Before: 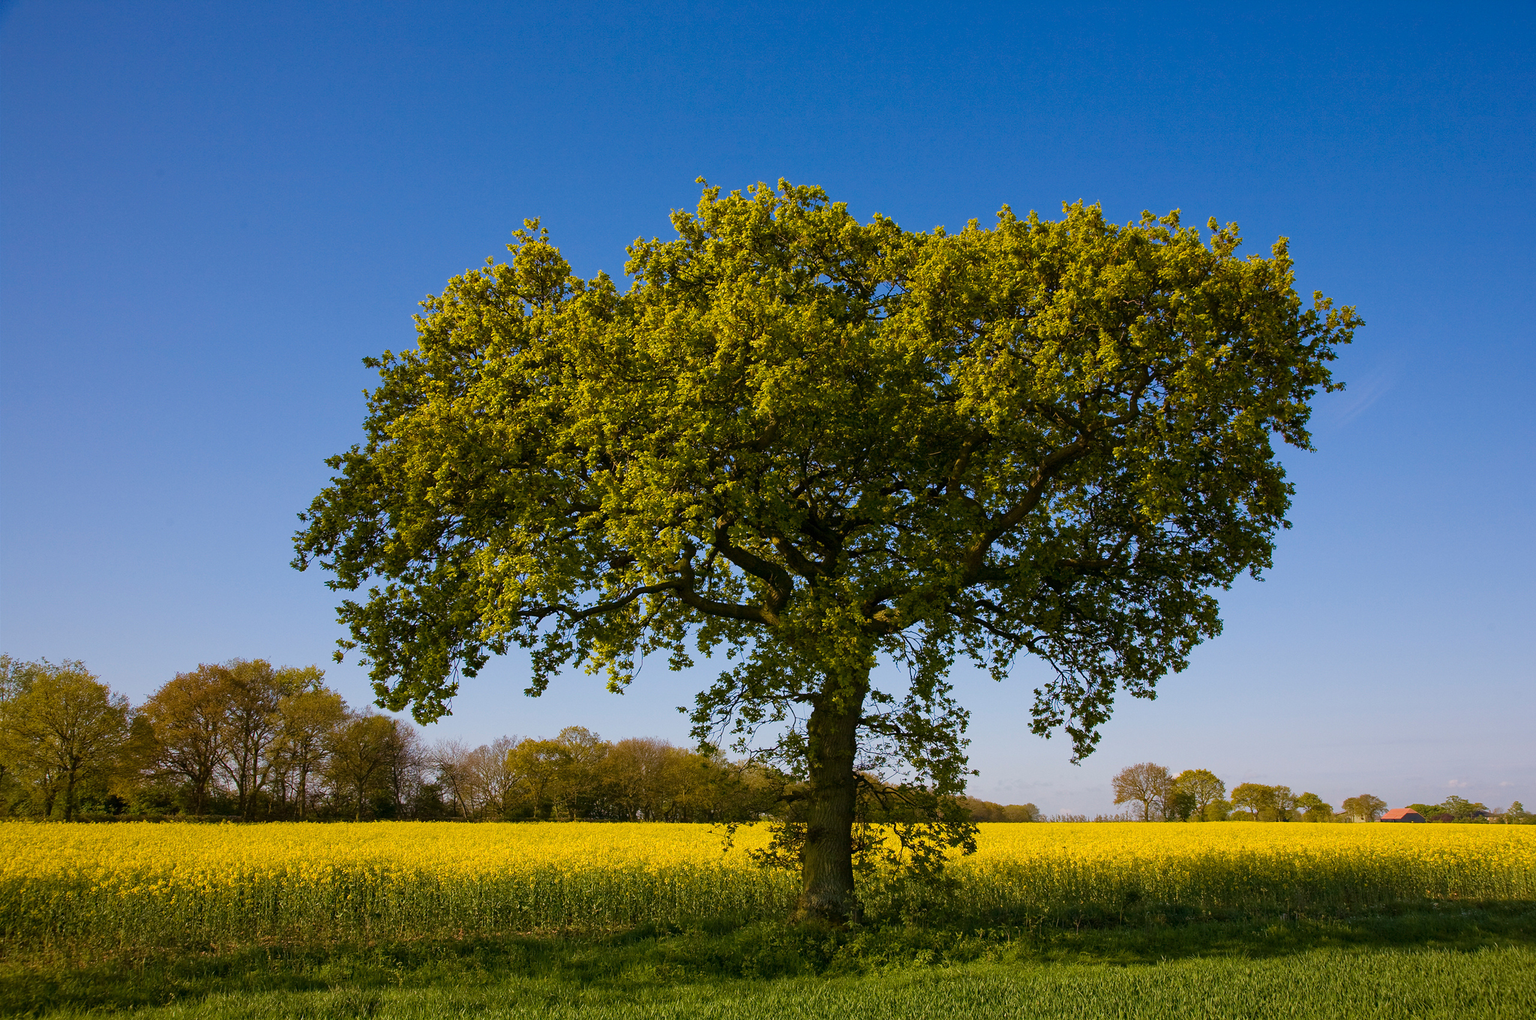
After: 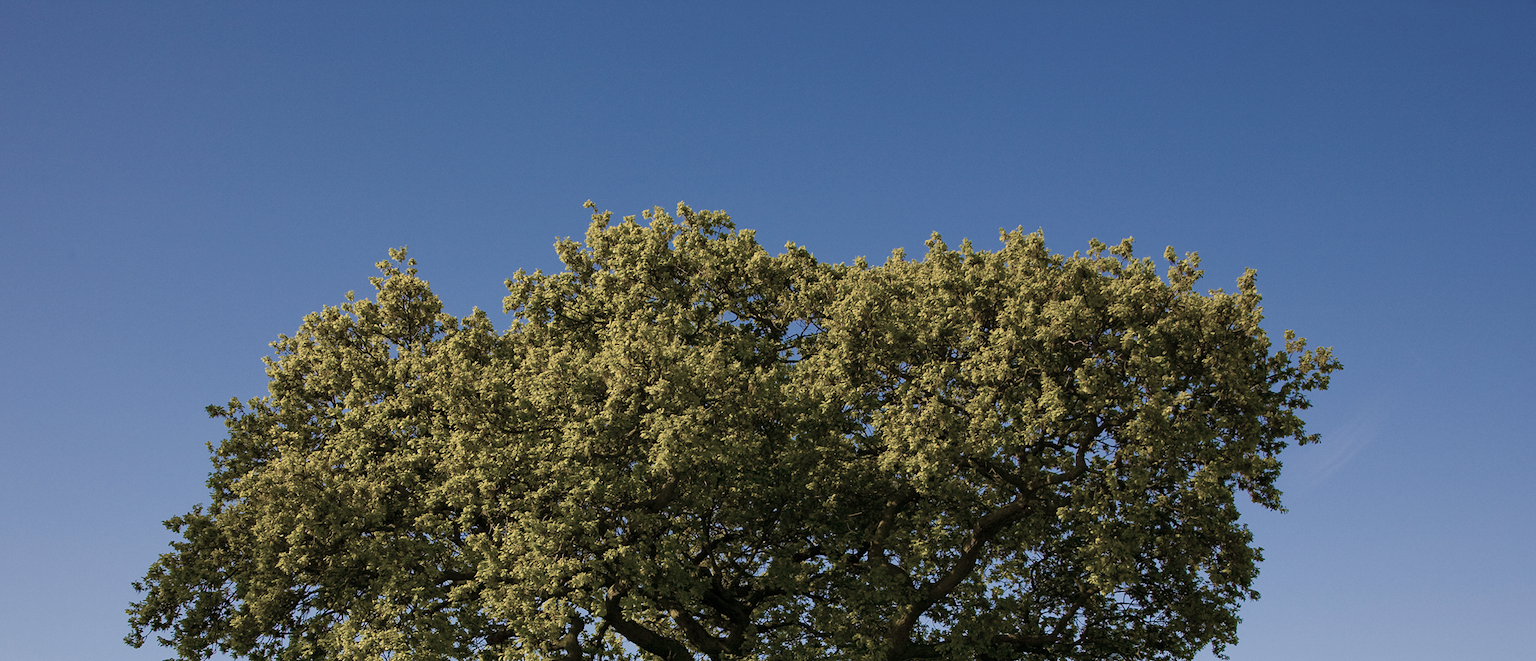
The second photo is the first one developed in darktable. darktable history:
crop and rotate: left 11.812%, bottom 42.776%
color zones: curves: ch0 [(0, 0.559) (0.153, 0.551) (0.229, 0.5) (0.429, 0.5) (0.571, 0.5) (0.714, 0.5) (0.857, 0.5) (1, 0.559)]; ch1 [(0, 0.417) (0.112, 0.336) (0.213, 0.26) (0.429, 0.34) (0.571, 0.35) (0.683, 0.331) (0.857, 0.344) (1, 0.417)]
